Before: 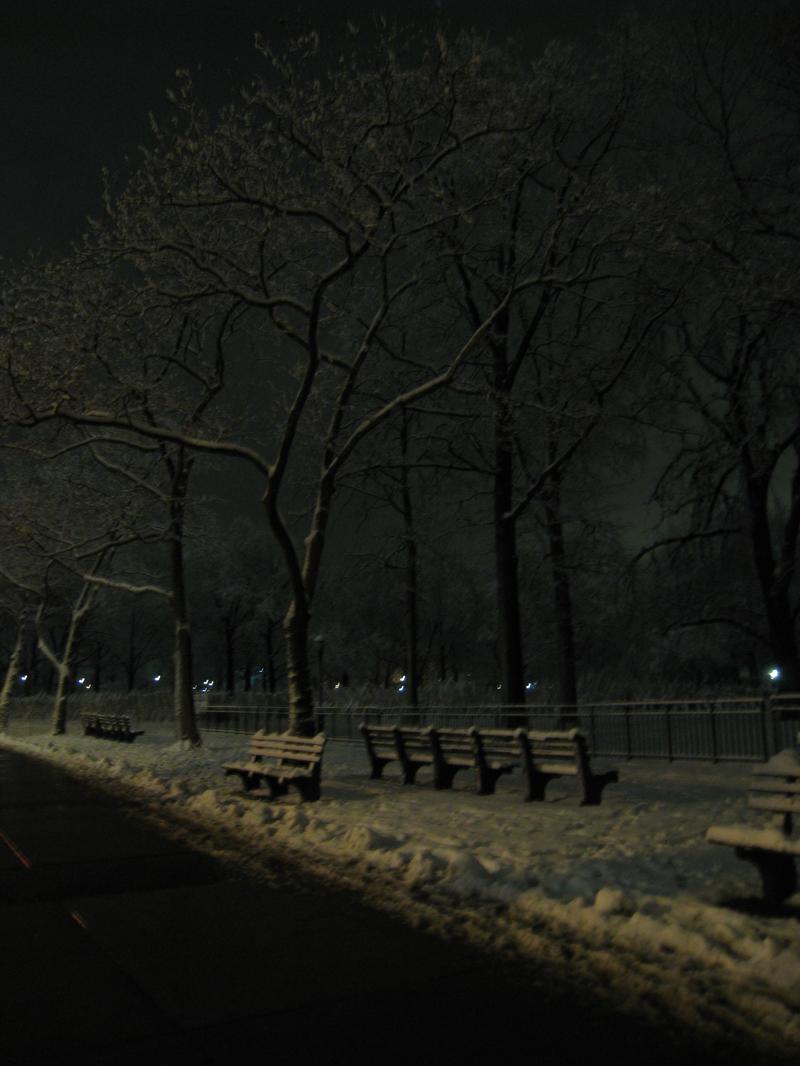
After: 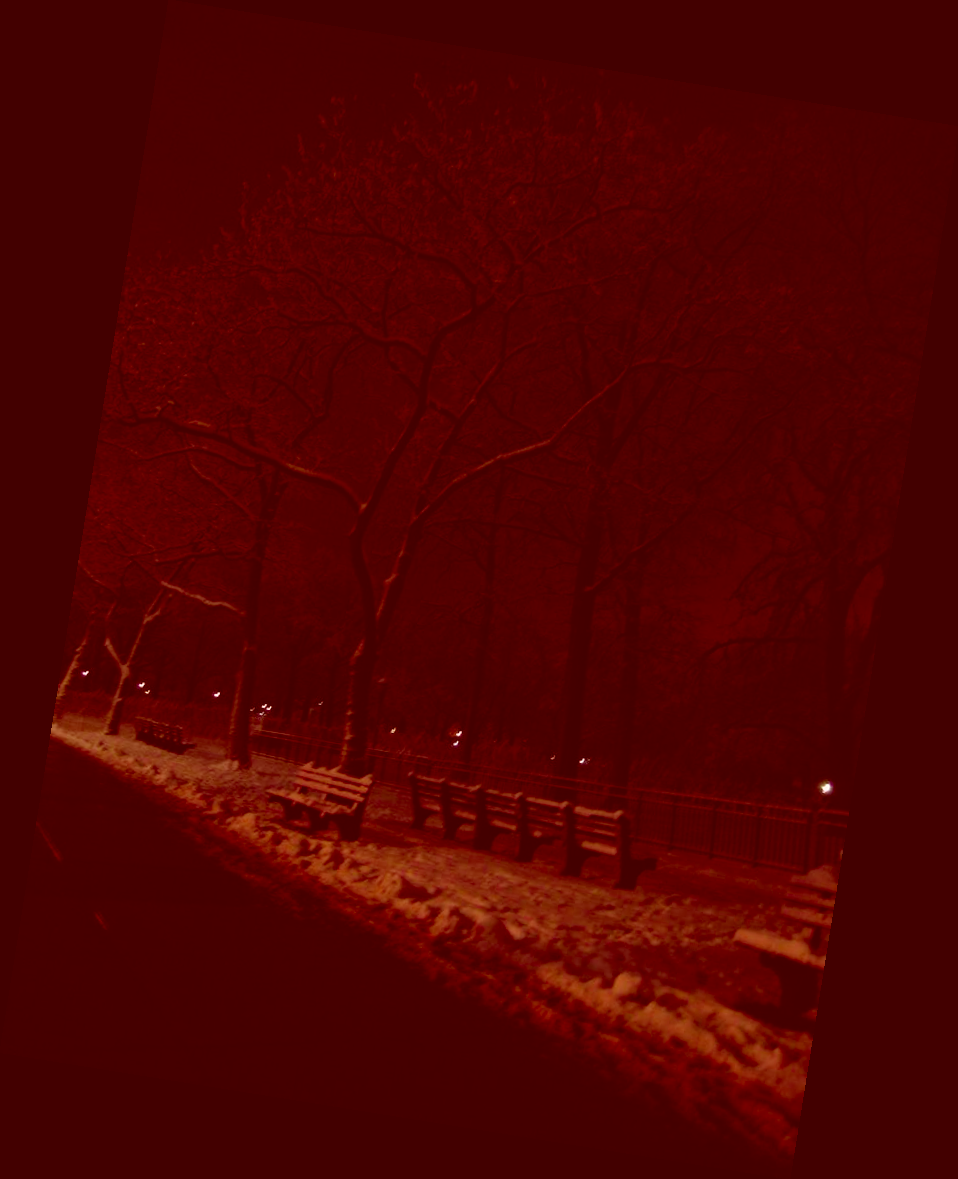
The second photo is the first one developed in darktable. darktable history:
color correction: highlights a* 9.03, highlights b* 8.71, shadows a* 40, shadows b* 40, saturation 0.8
color contrast: green-magenta contrast 1.73, blue-yellow contrast 1.15
rotate and perspective: rotation 9.12°, automatic cropping off
